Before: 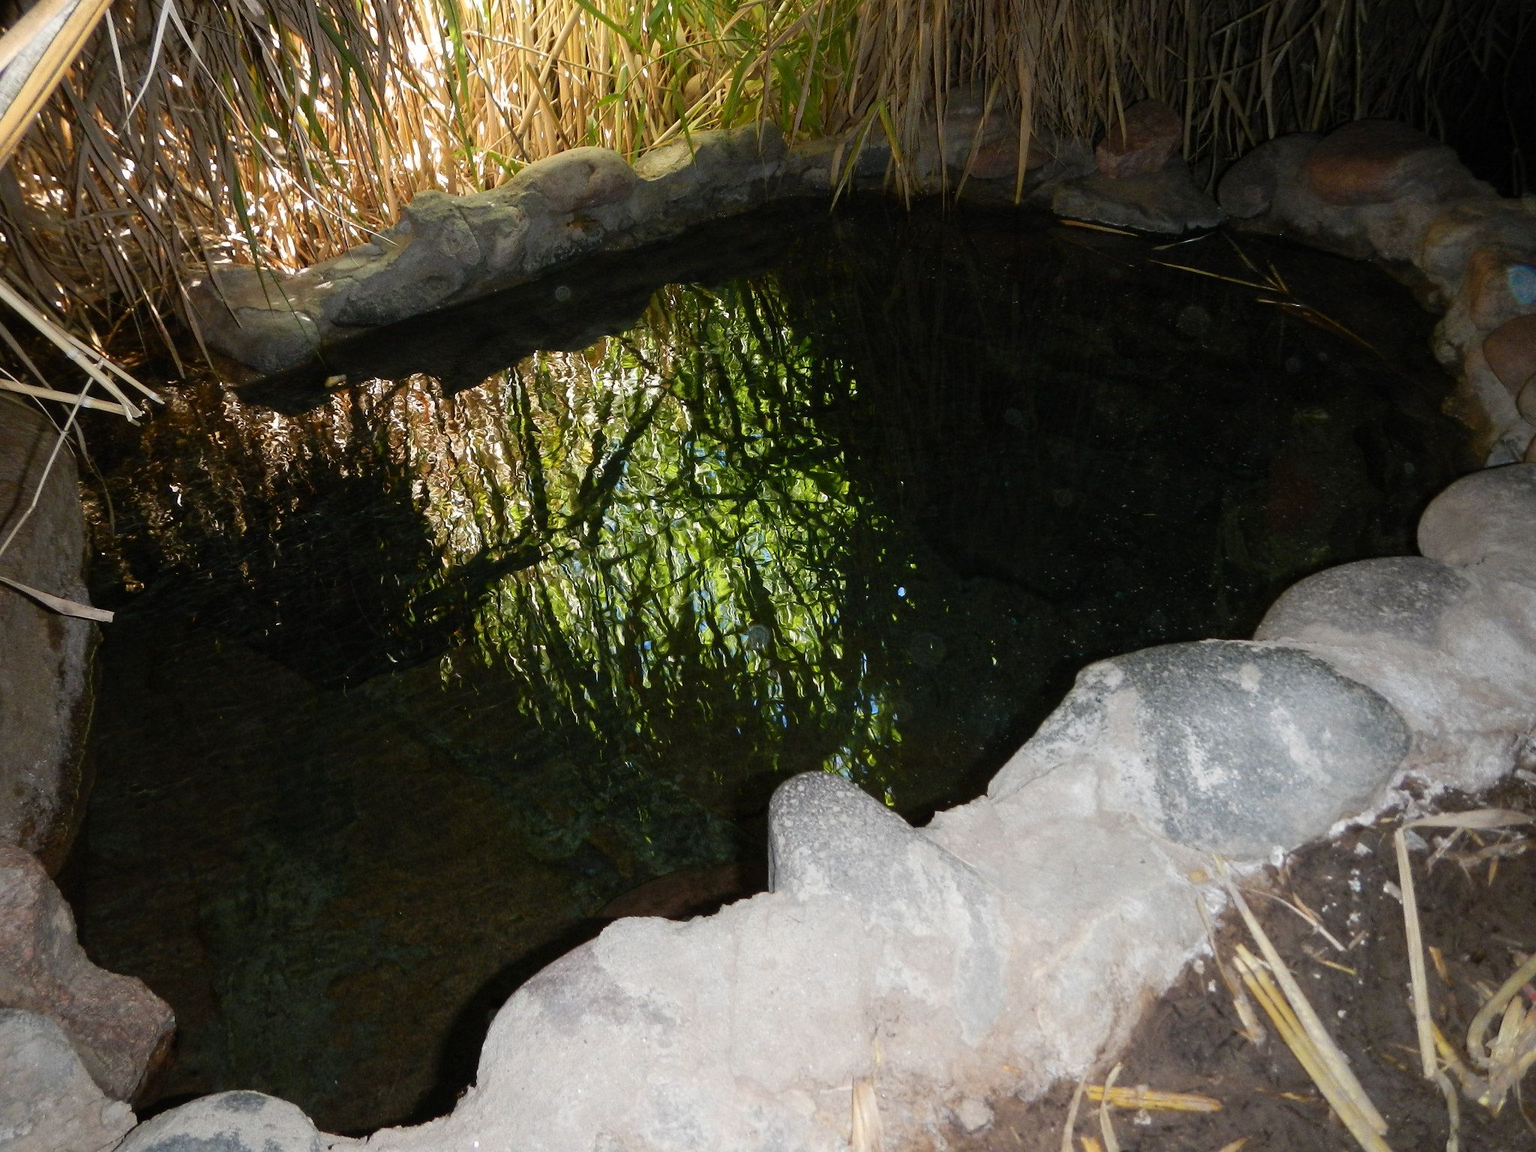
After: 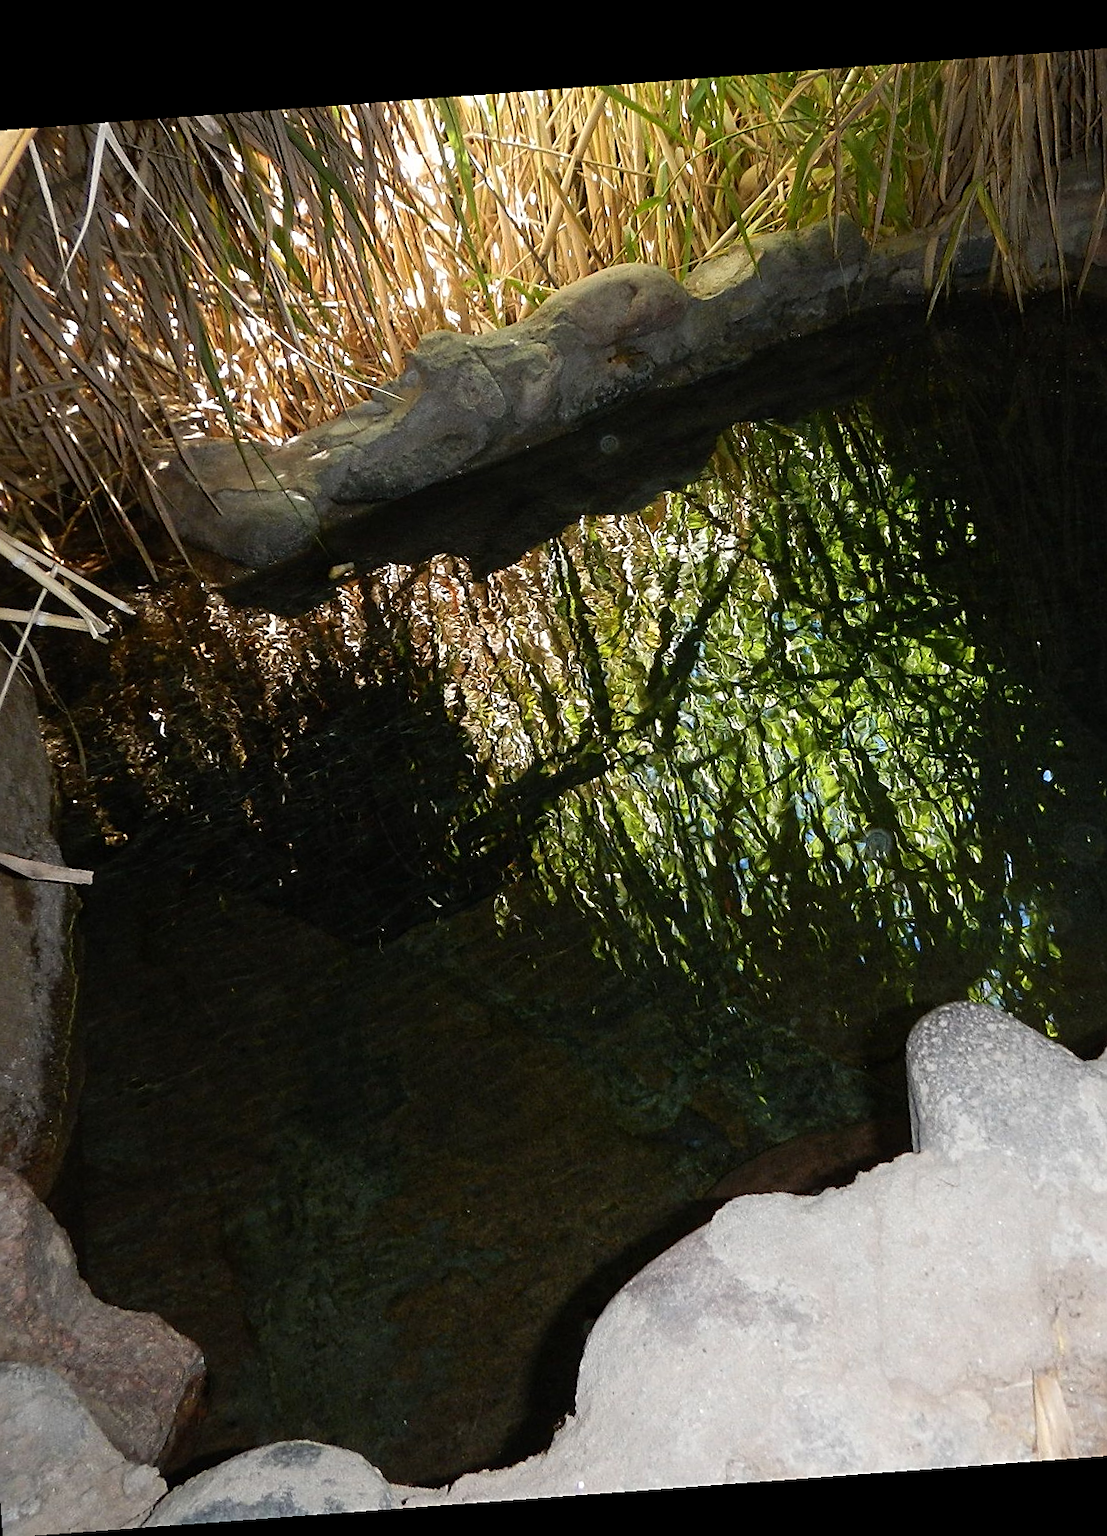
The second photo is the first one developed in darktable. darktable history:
sharpen: on, module defaults
crop: left 5.114%, right 38.589%
rotate and perspective: rotation -4.25°, automatic cropping off
